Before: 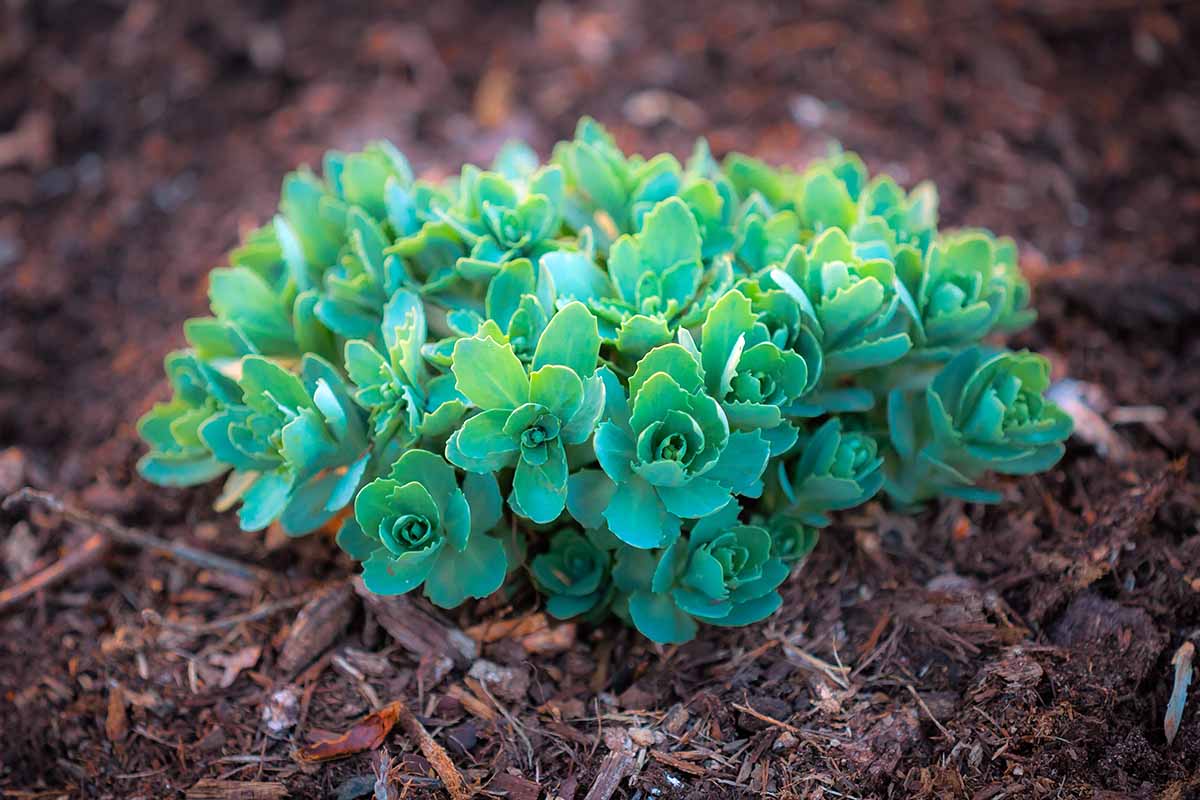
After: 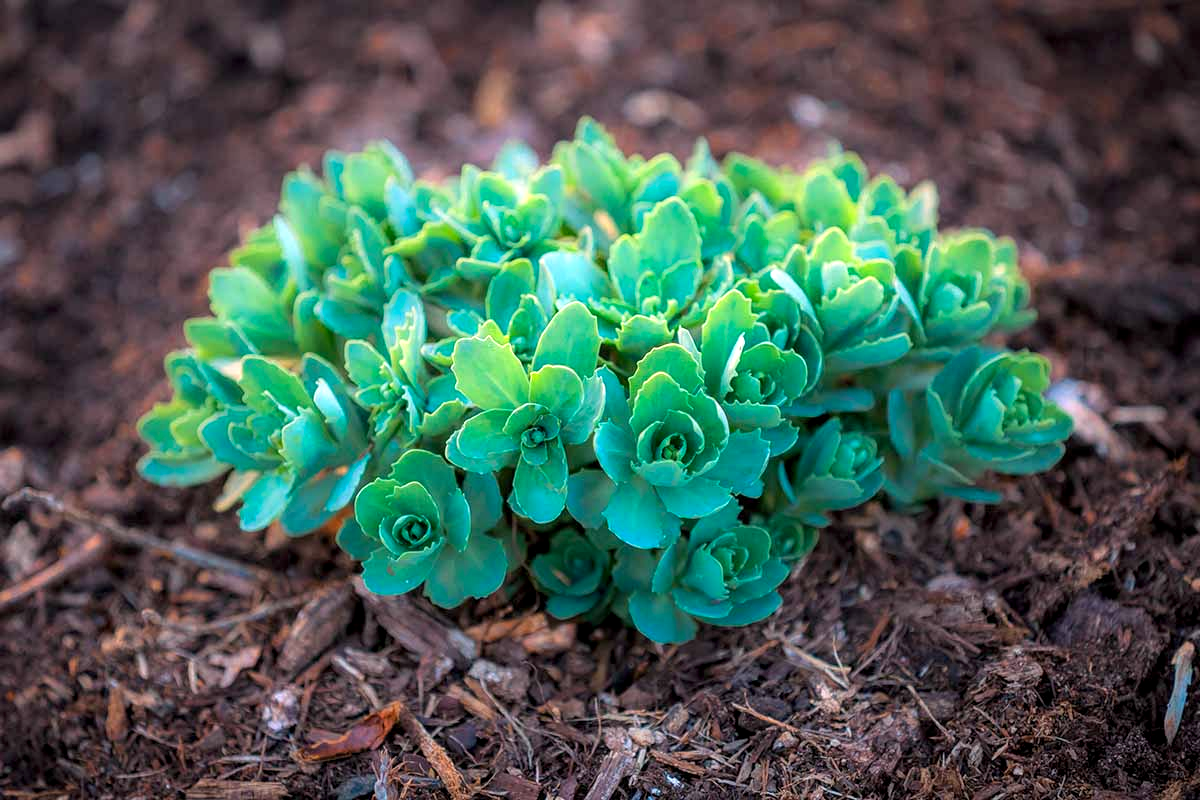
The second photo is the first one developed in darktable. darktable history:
local contrast: on, module defaults
color zones: curves: ch0 [(0, 0.48) (0.209, 0.398) (0.305, 0.332) (0.429, 0.493) (0.571, 0.5) (0.714, 0.5) (0.857, 0.5) (1, 0.48)]; ch1 [(0, 0.736) (0.143, 0.625) (0.225, 0.371) (0.429, 0.256) (0.571, 0.241) (0.714, 0.213) (0.857, 0.48) (1, 0.736)]; ch2 [(0, 0.448) (0.143, 0.498) (0.286, 0.5) (0.429, 0.5) (0.571, 0.5) (0.714, 0.5) (0.857, 0.5) (1, 0.448)], mix -122.15%
